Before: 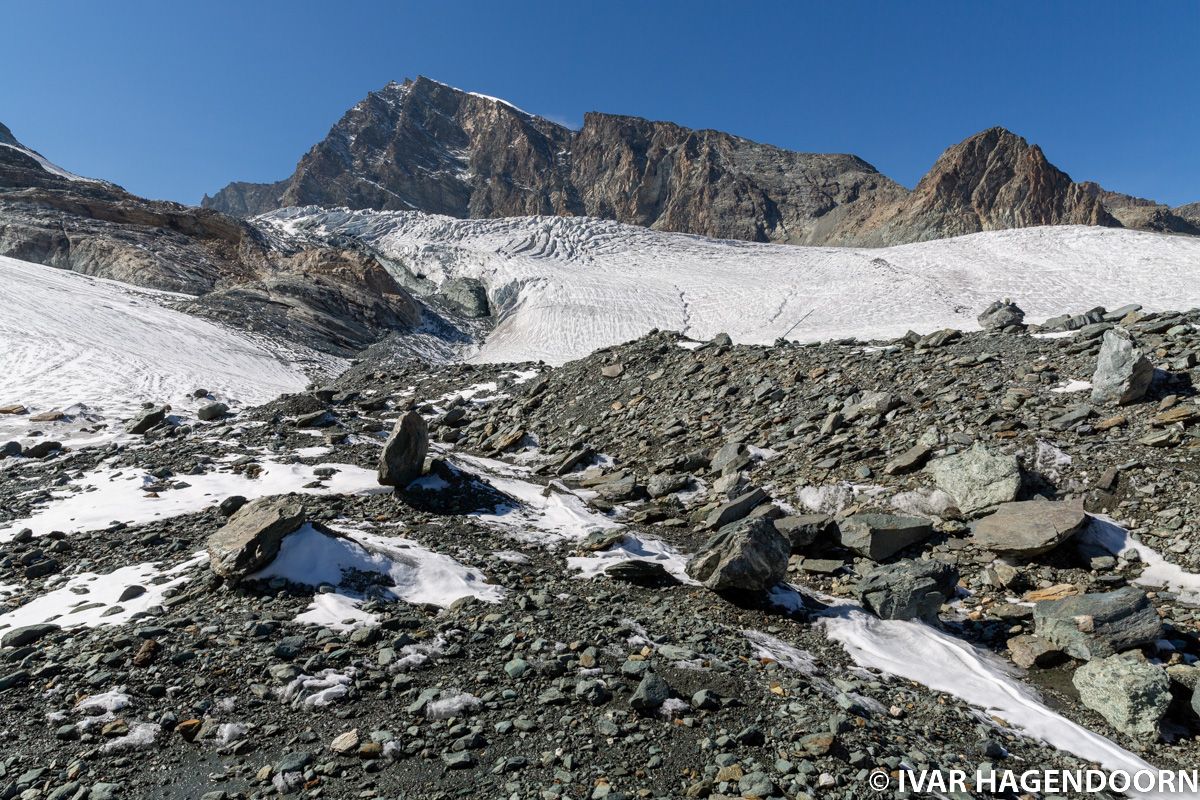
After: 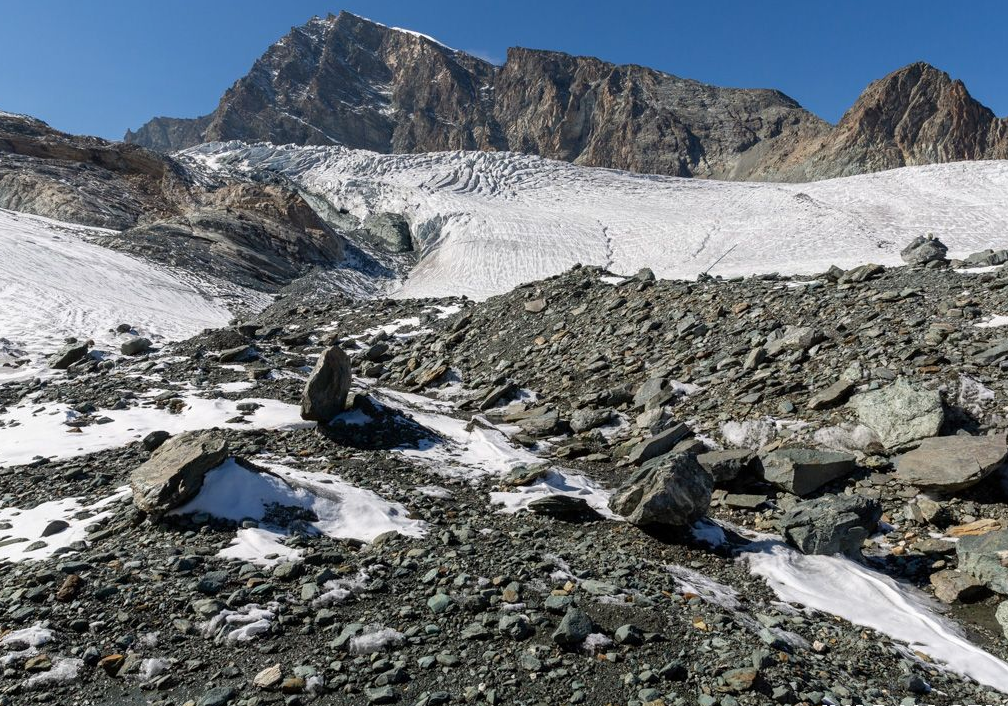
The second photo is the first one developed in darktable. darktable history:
tone equalizer: on, module defaults
crop: left 6.446%, top 8.188%, right 9.538%, bottom 3.548%
